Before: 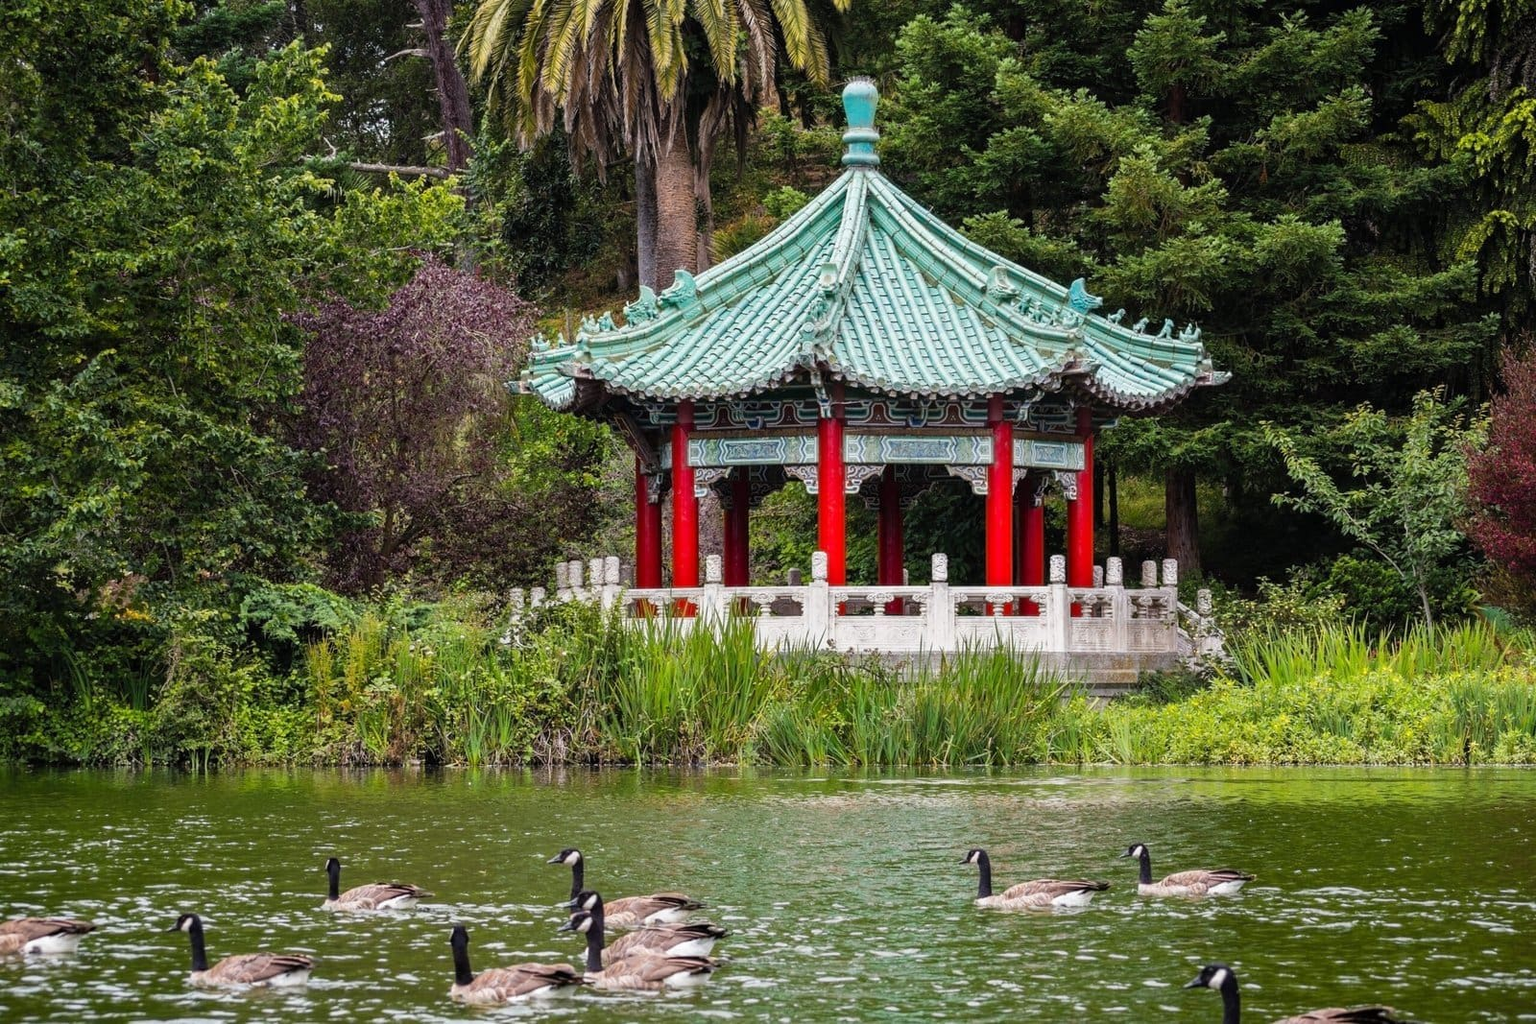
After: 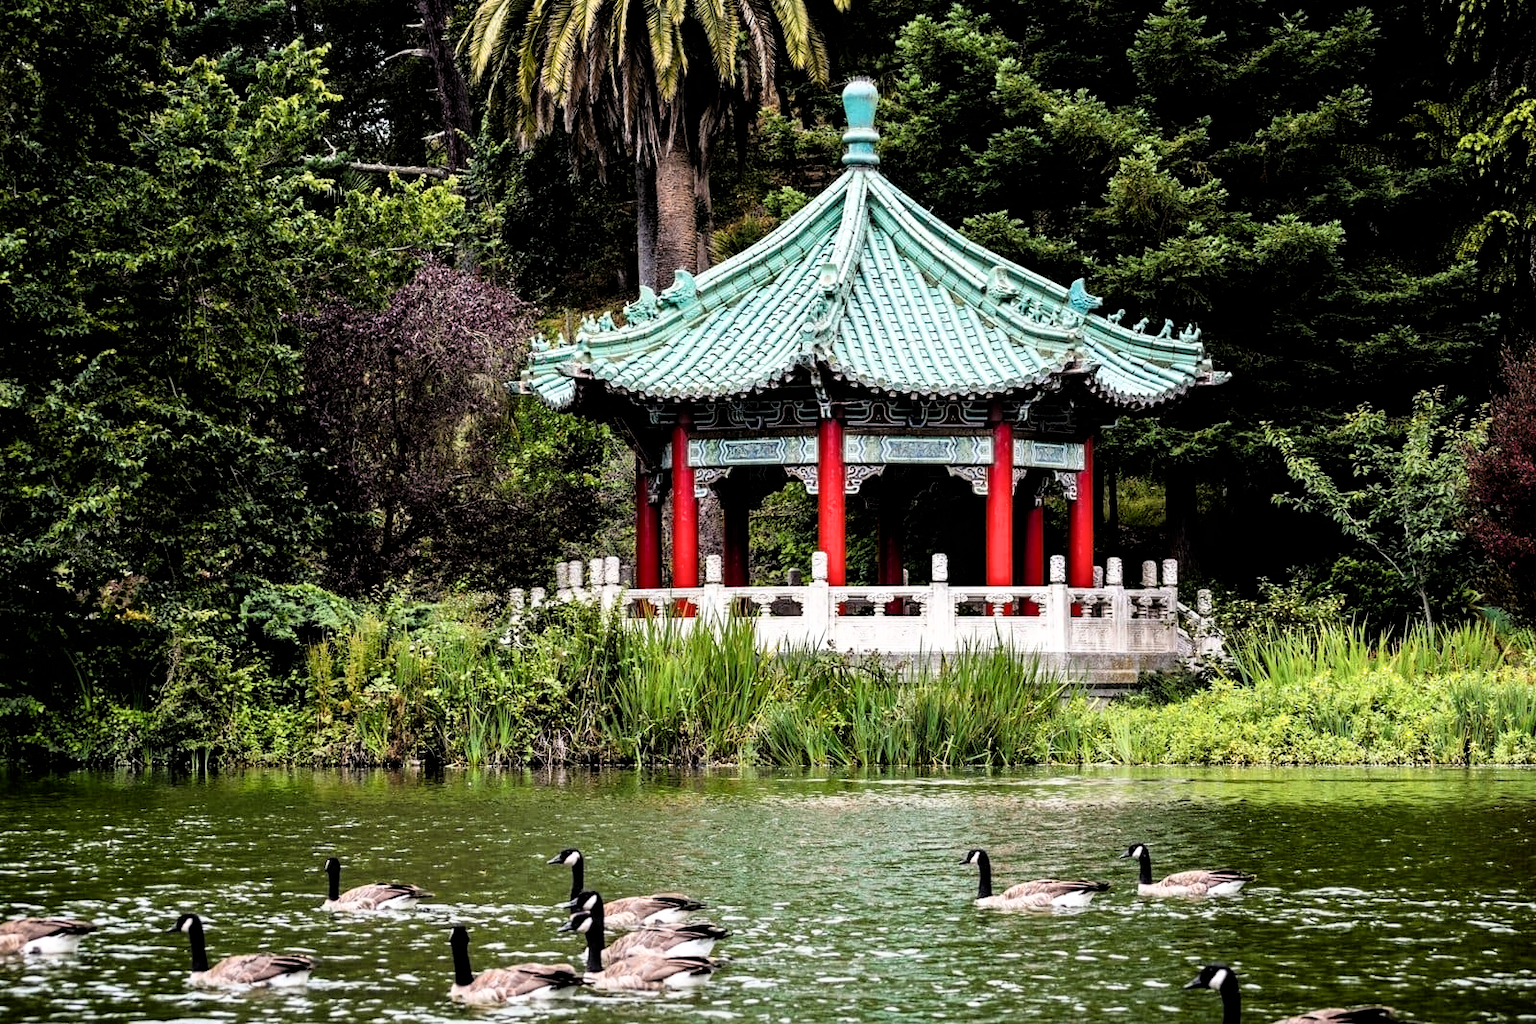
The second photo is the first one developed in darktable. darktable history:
filmic rgb: black relative exposure -3.5 EV, white relative exposure 2.27 EV, hardness 3.41
contrast brightness saturation: contrast 0.101, brightness 0.013, saturation 0.017
